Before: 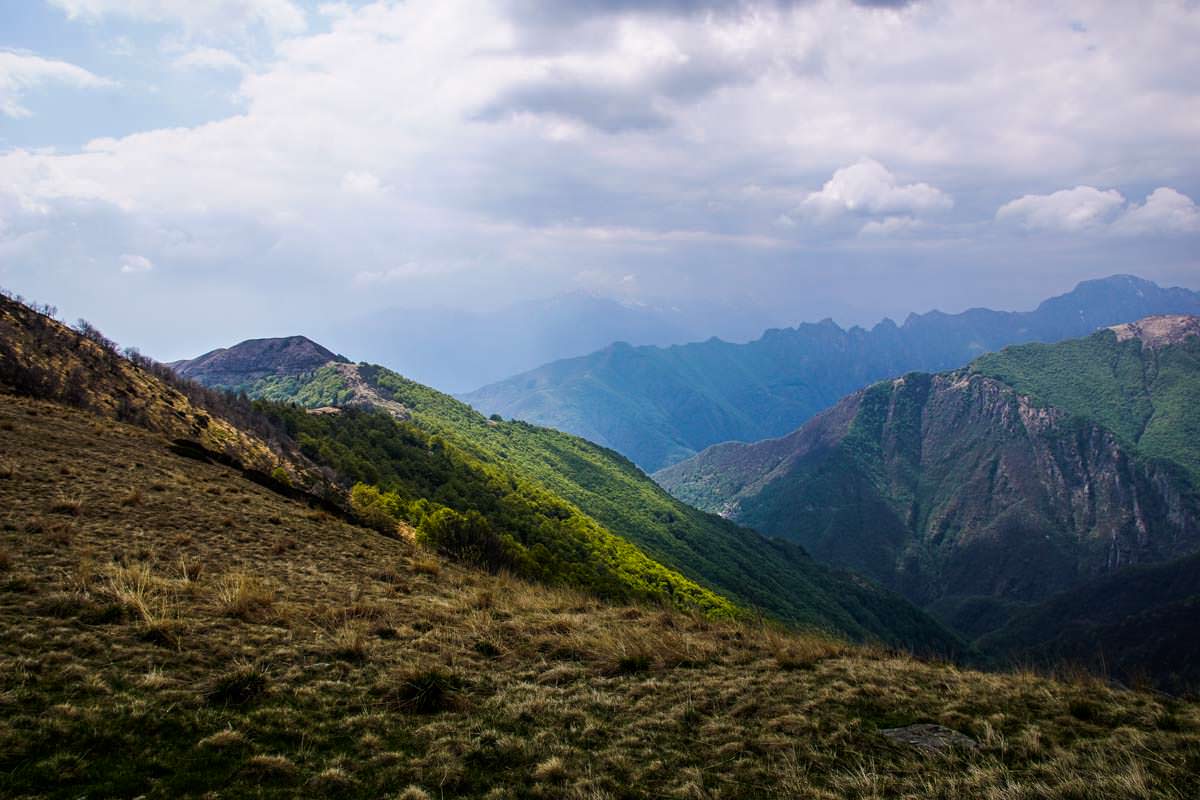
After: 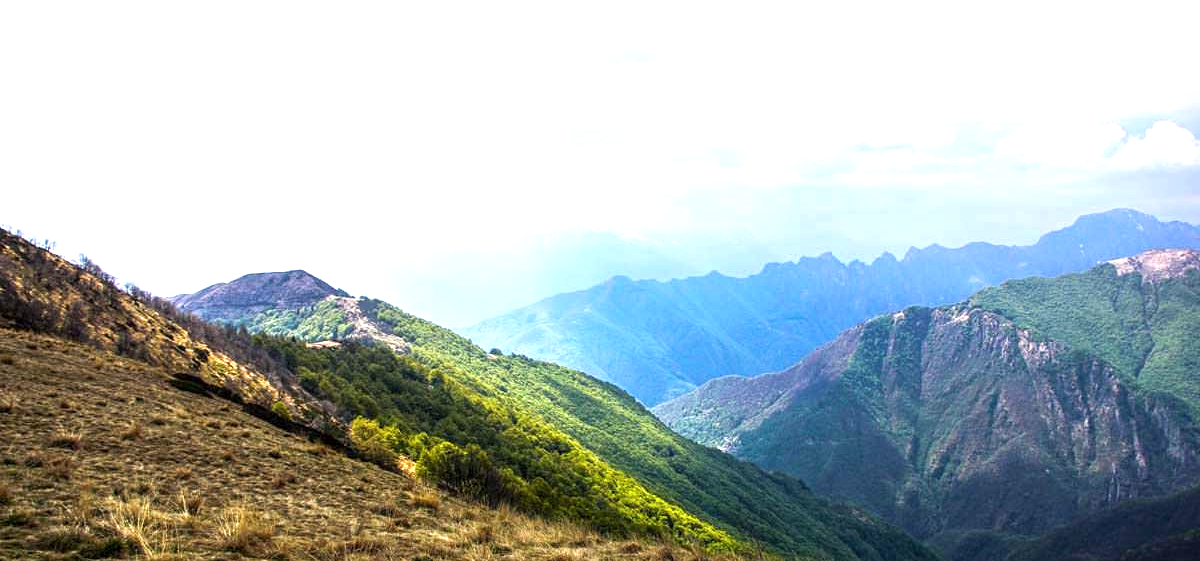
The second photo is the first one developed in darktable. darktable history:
exposure: black level correction 0, exposure 1.386 EV, compensate exposure bias true, compensate highlight preservation false
tone equalizer: on, module defaults
crop and rotate: top 8.369%, bottom 21.416%
local contrast: highlights 106%, shadows 97%, detail 120%, midtone range 0.2
